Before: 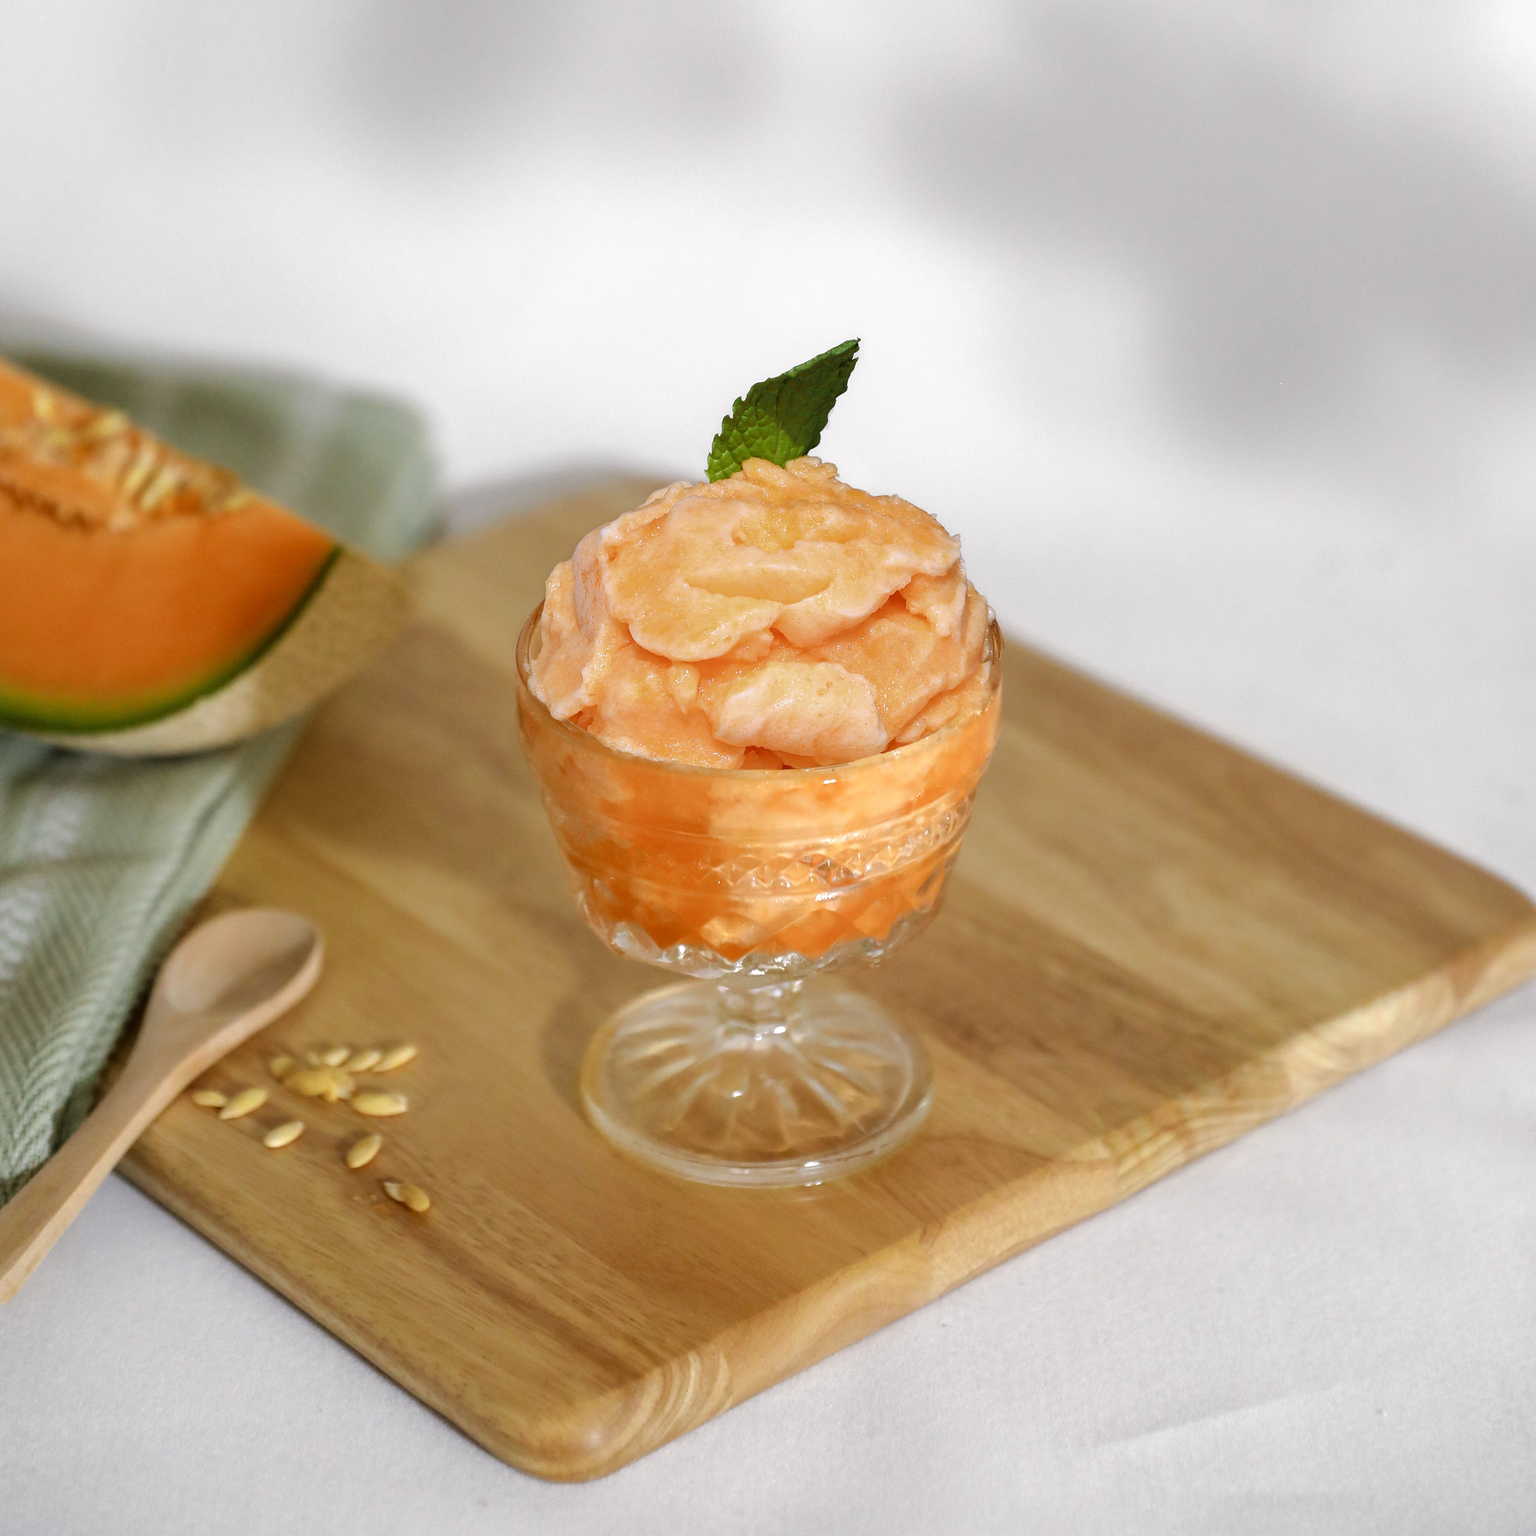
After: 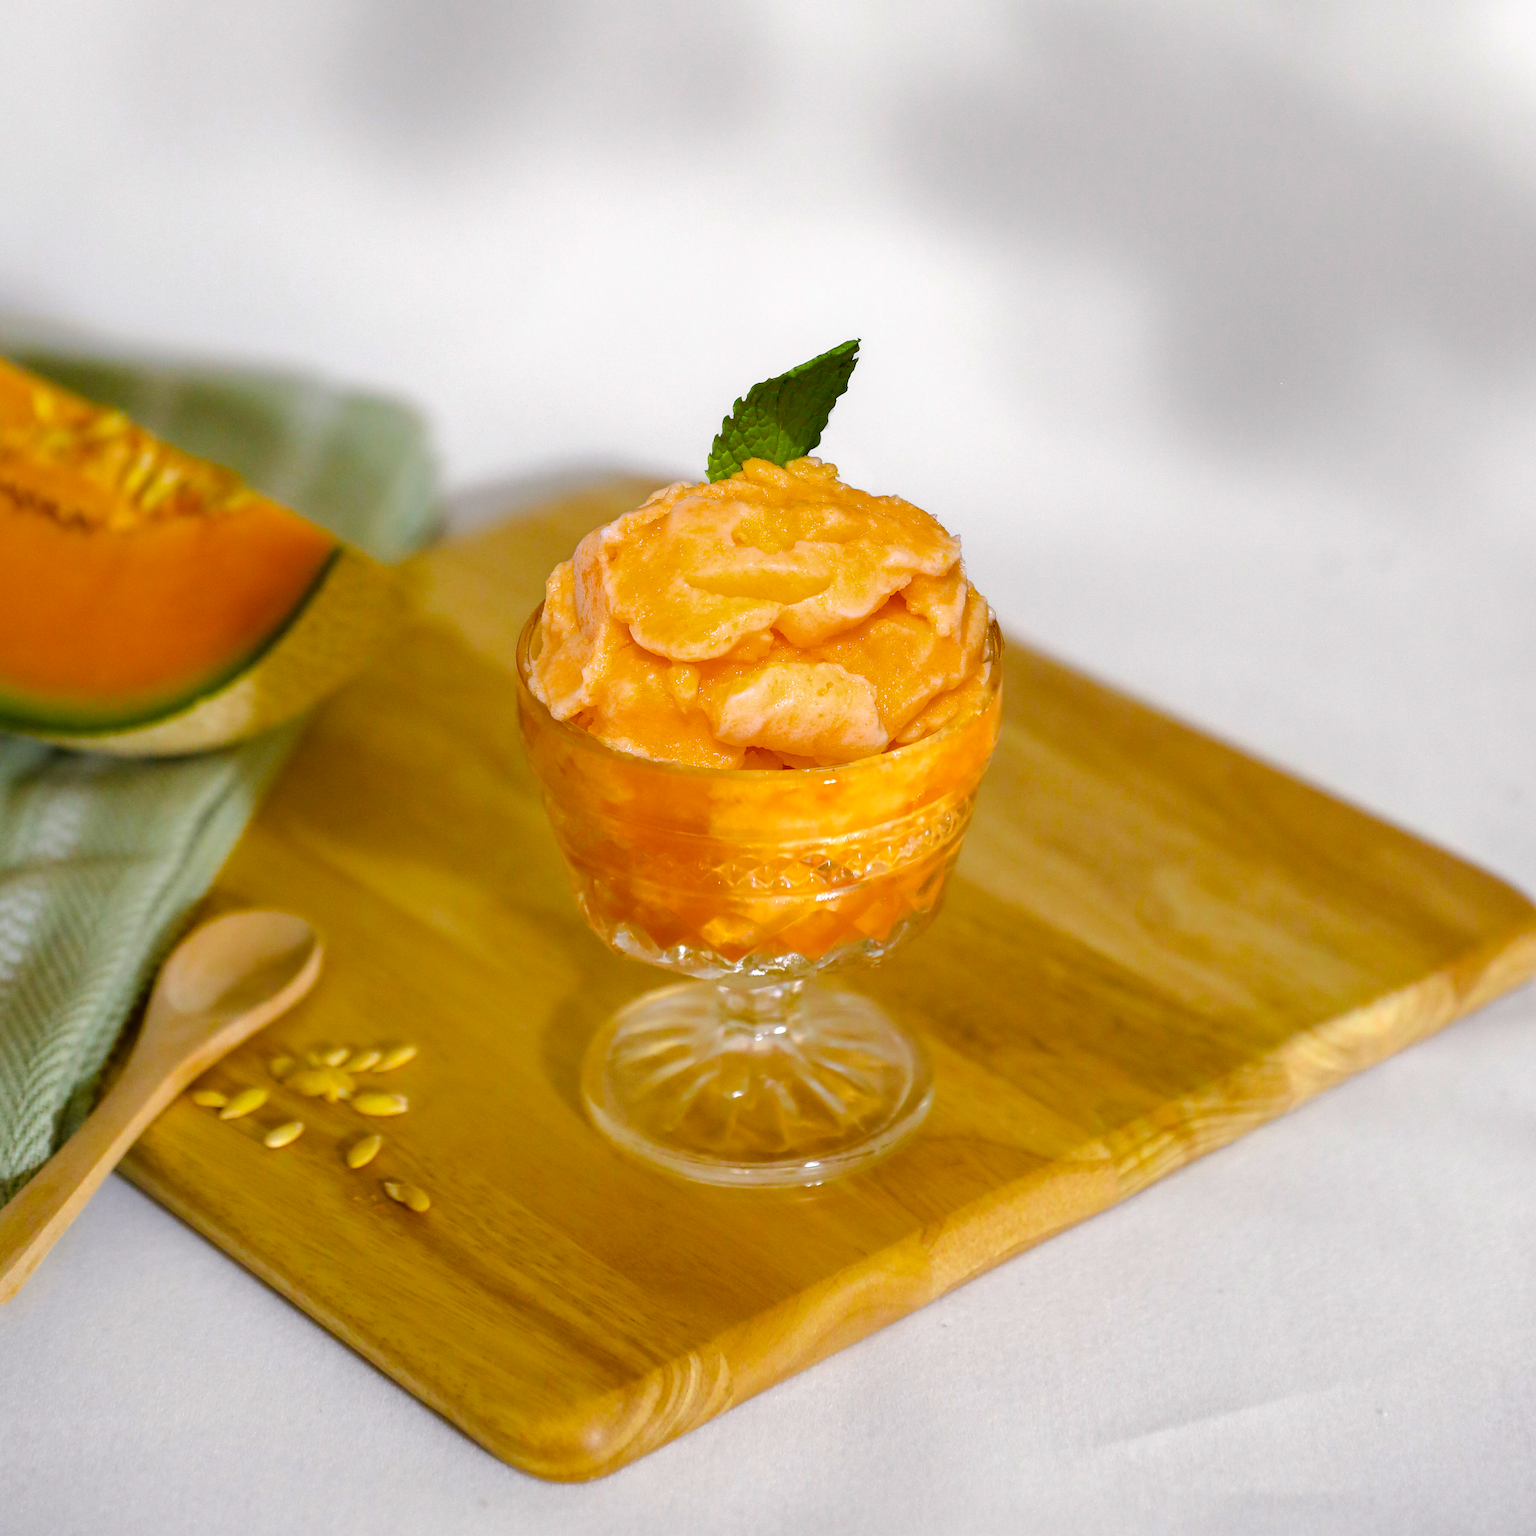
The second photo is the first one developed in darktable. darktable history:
color balance rgb: shadows lift › chroma 0.989%, shadows lift › hue 115.23°, perceptual saturation grading › global saturation 34.298%, global vibrance 39.168%
